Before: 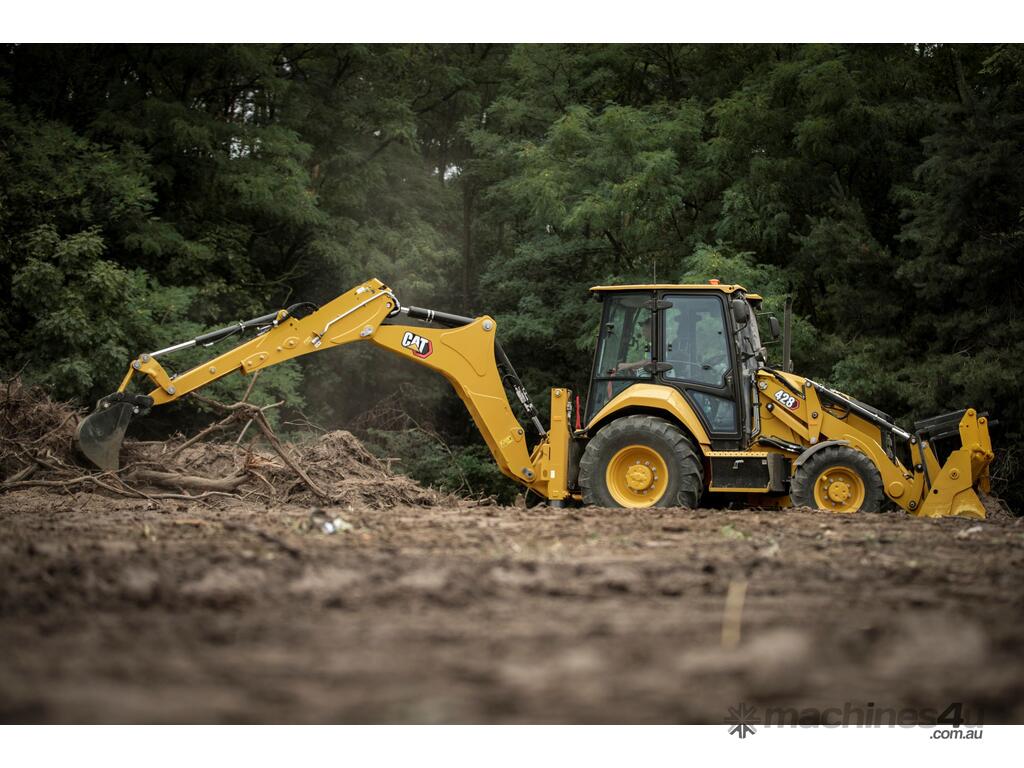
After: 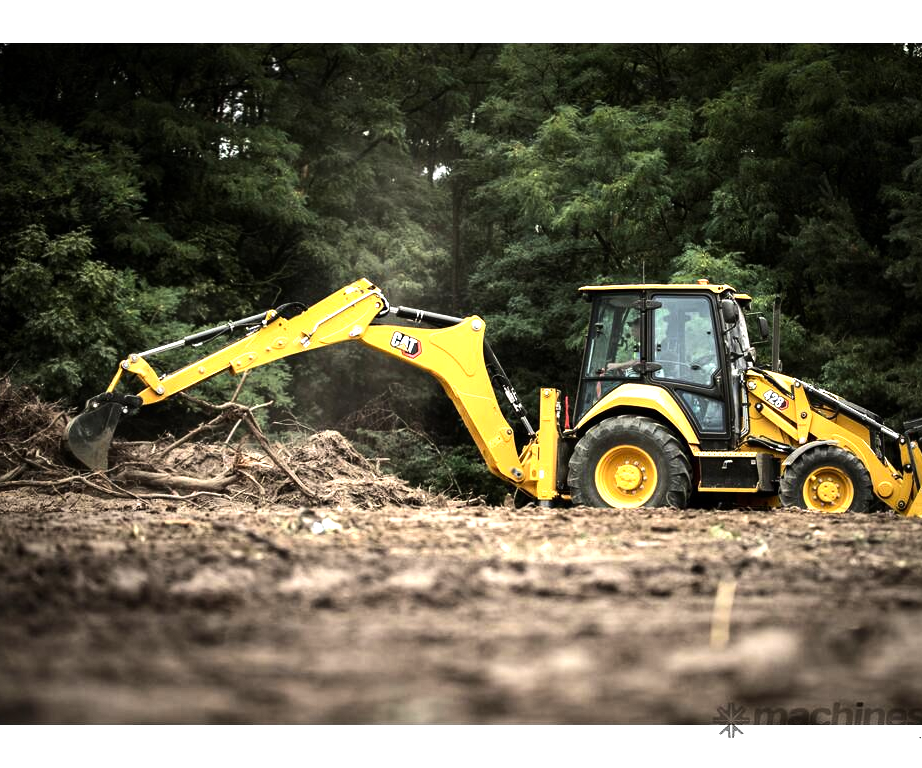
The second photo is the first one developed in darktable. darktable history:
exposure: exposure 0.507 EV, compensate highlight preservation false
crop and rotate: left 1.088%, right 8.807%
tone equalizer: -8 EV -1.08 EV, -7 EV -1.01 EV, -6 EV -0.867 EV, -5 EV -0.578 EV, -3 EV 0.578 EV, -2 EV 0.867 EV, -1 EV 1.01 EV, +0 EV 1.08 EV, edges refinement/feathering 500, mask exposure compensation -1.57 EV, preserve details no
